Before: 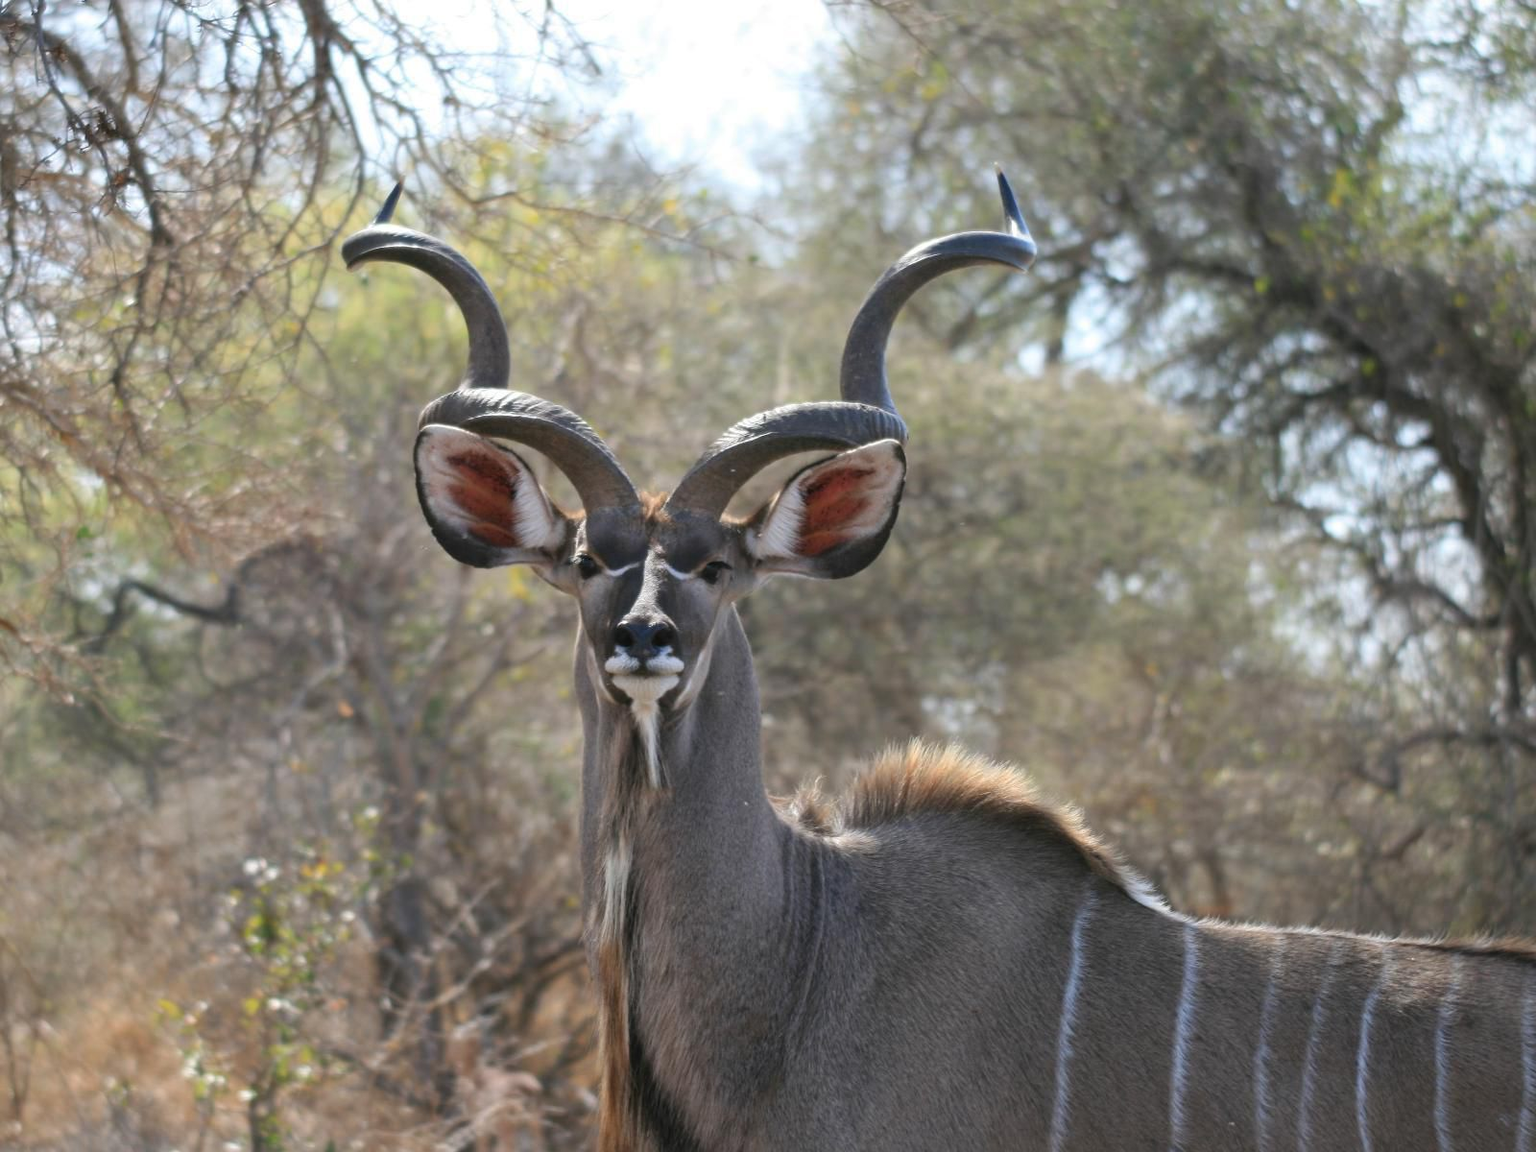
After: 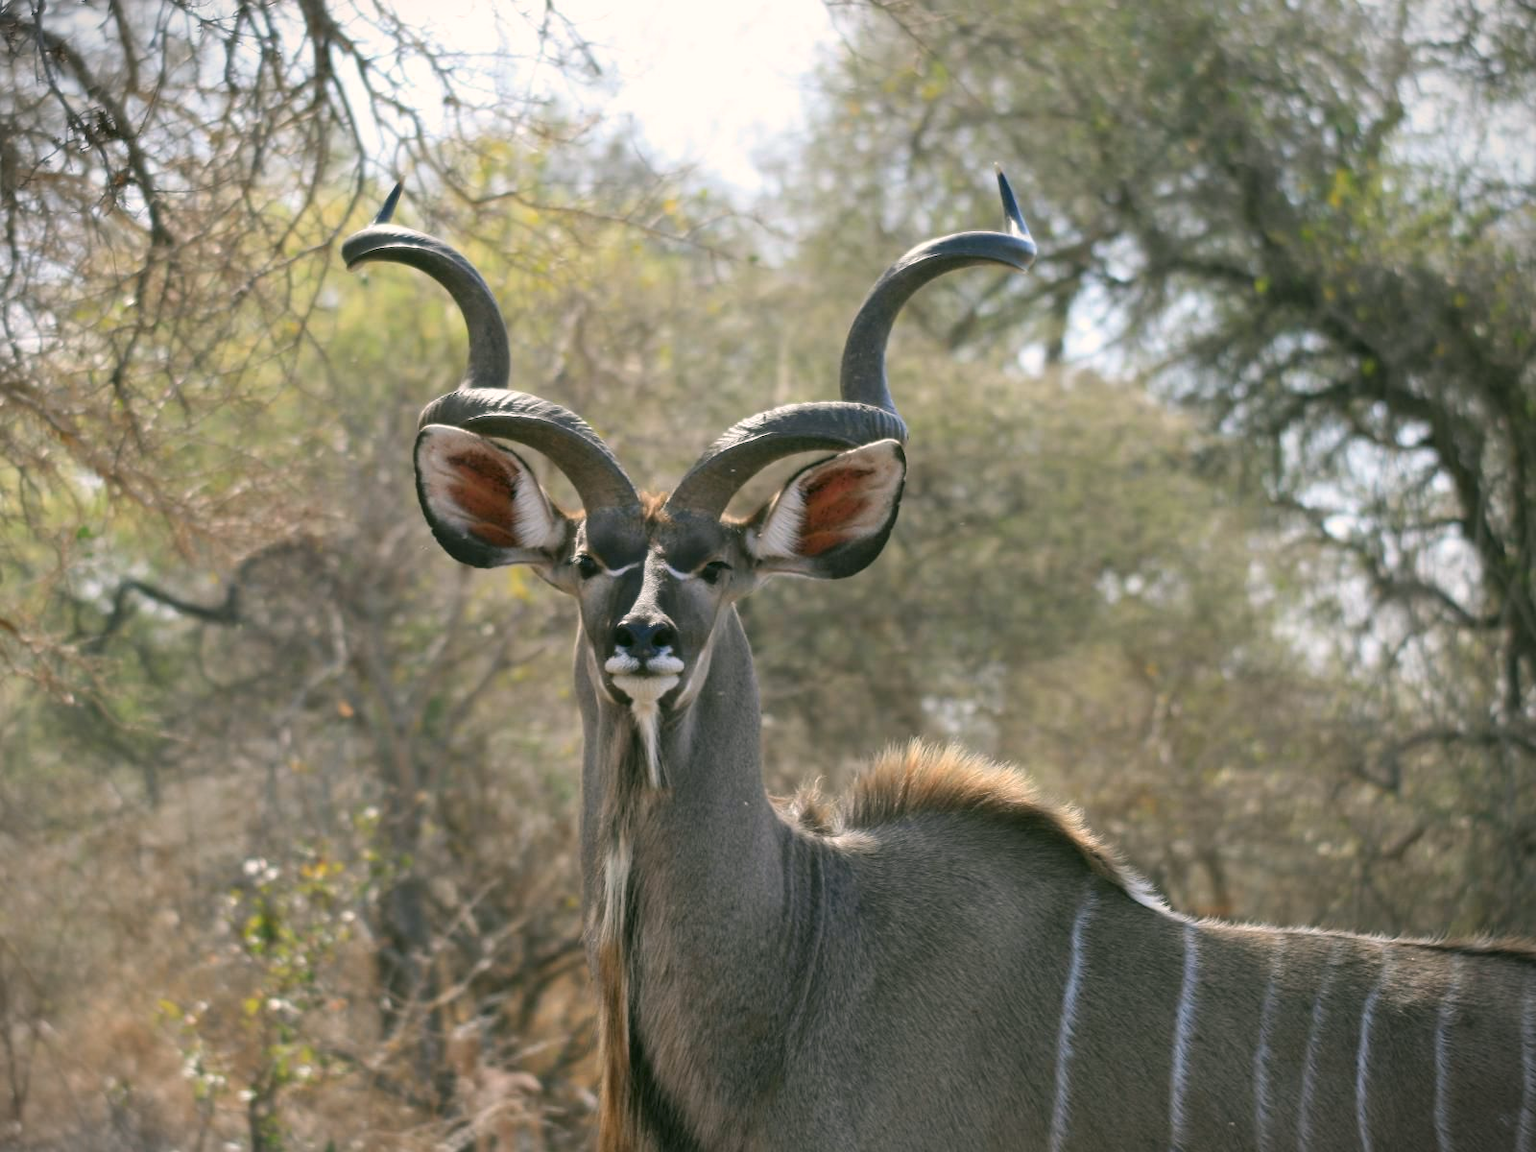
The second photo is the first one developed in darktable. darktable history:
color correction: highlights a* 4.61, highlights b* 4.99, shadows a* -7.16, shadows b* 5.03
vignetting: fall-off start 97.17%, width/height ratio 1.182
